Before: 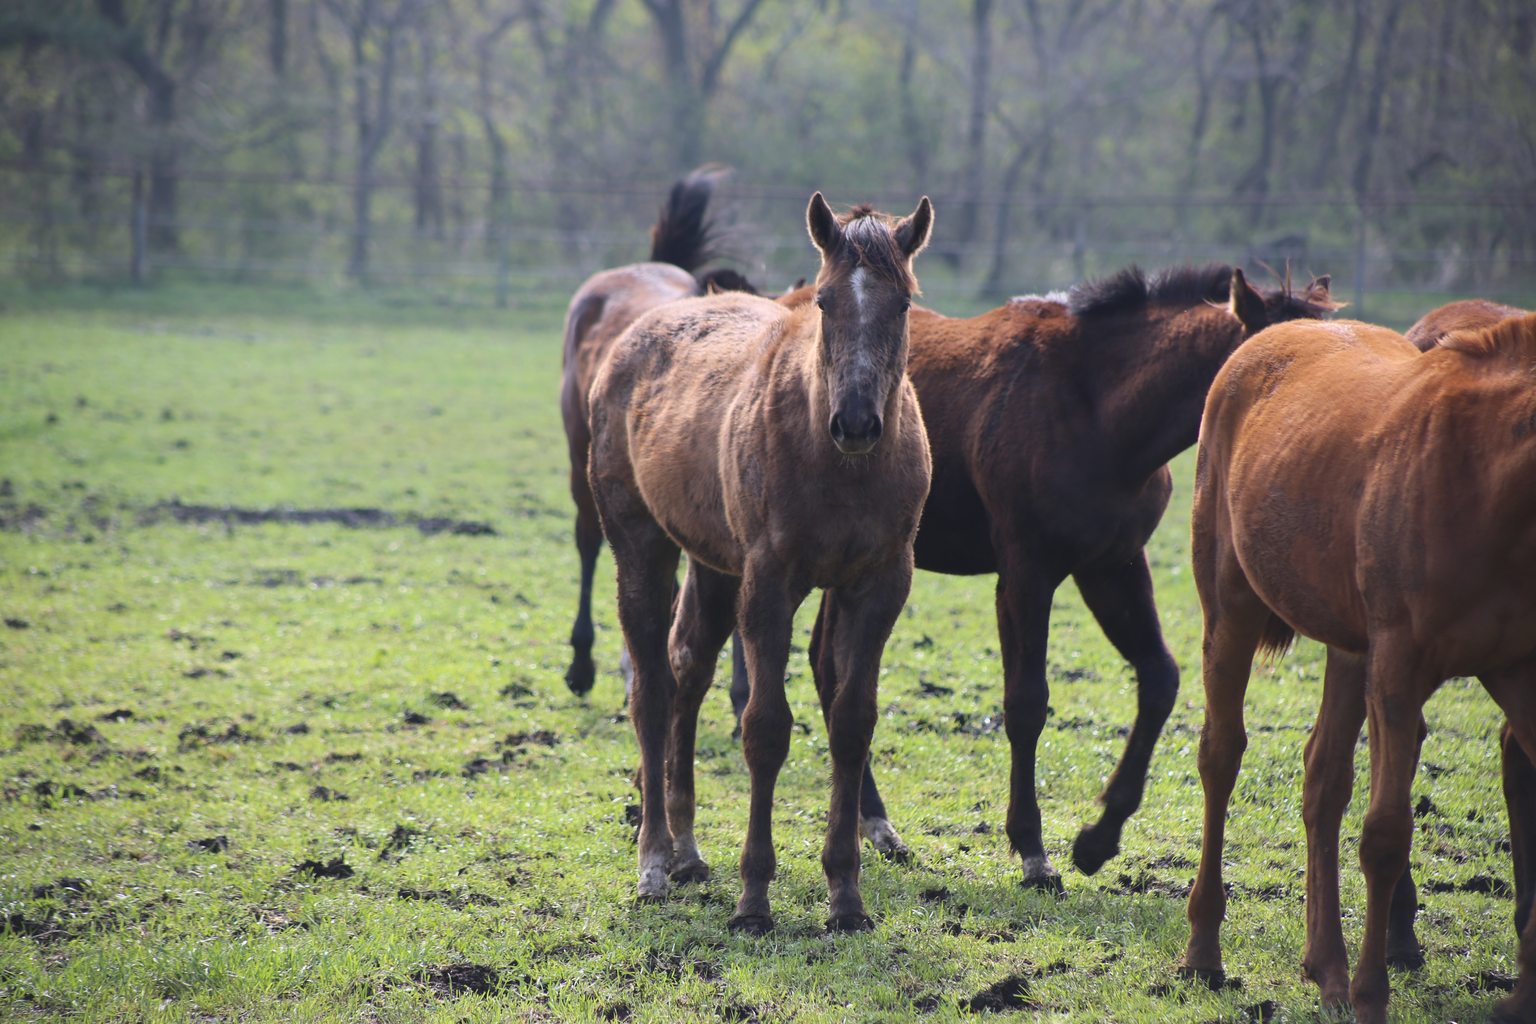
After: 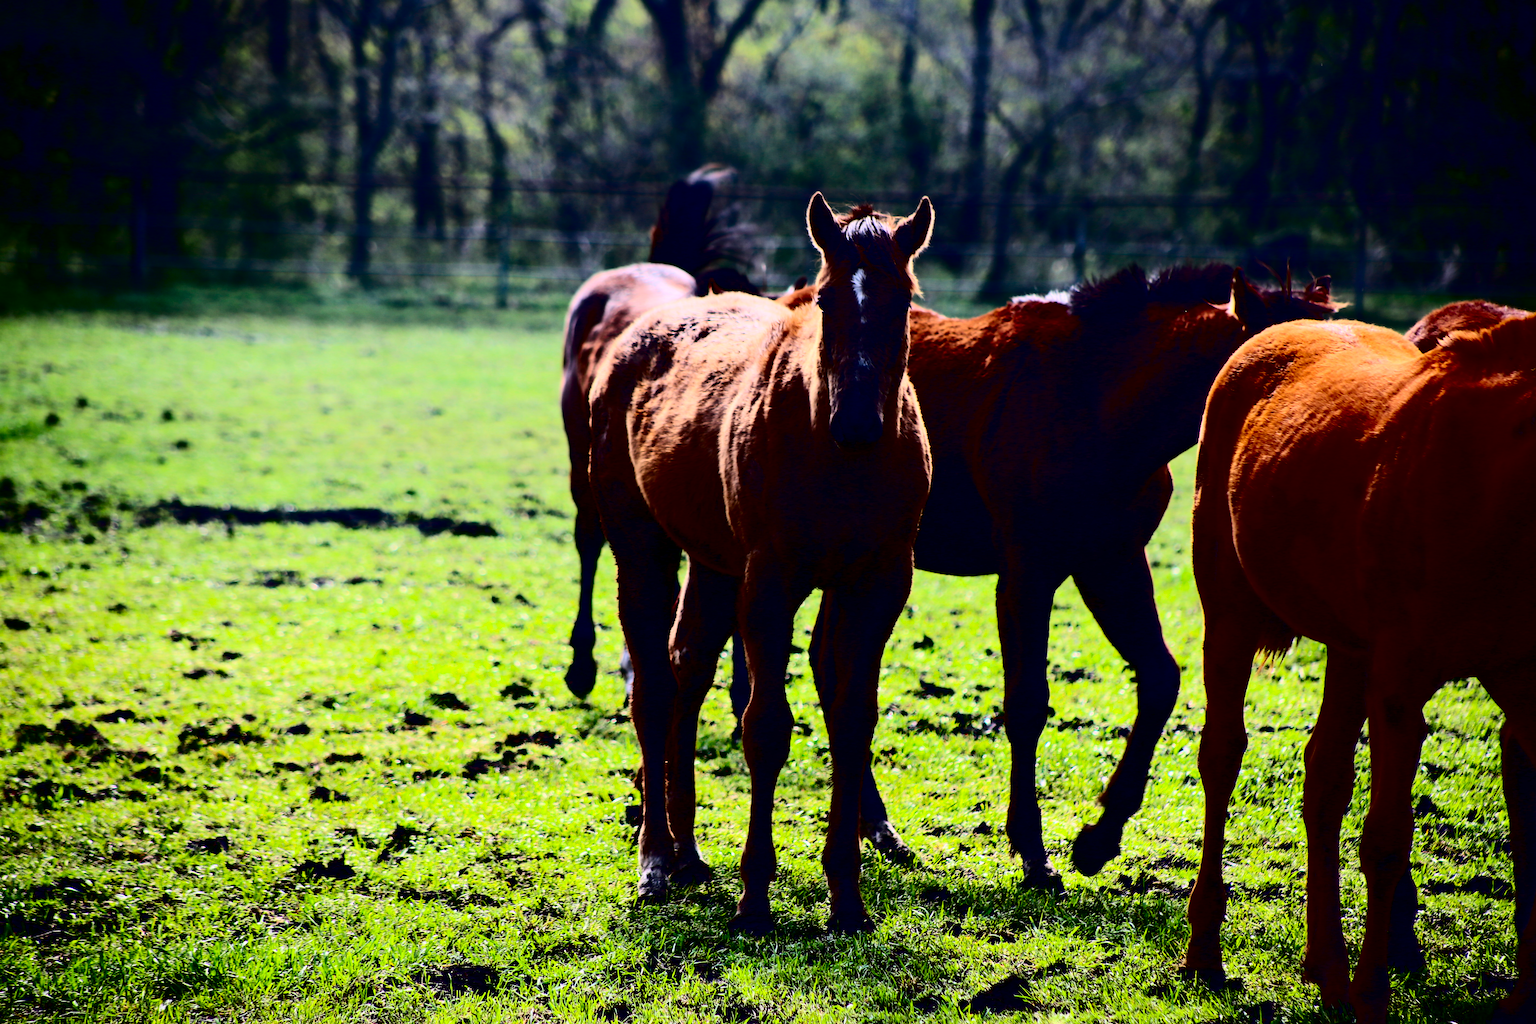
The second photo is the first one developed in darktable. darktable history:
contrast brightness saturation: contrast 0.766, brightness -0.981, saturation 0.989
